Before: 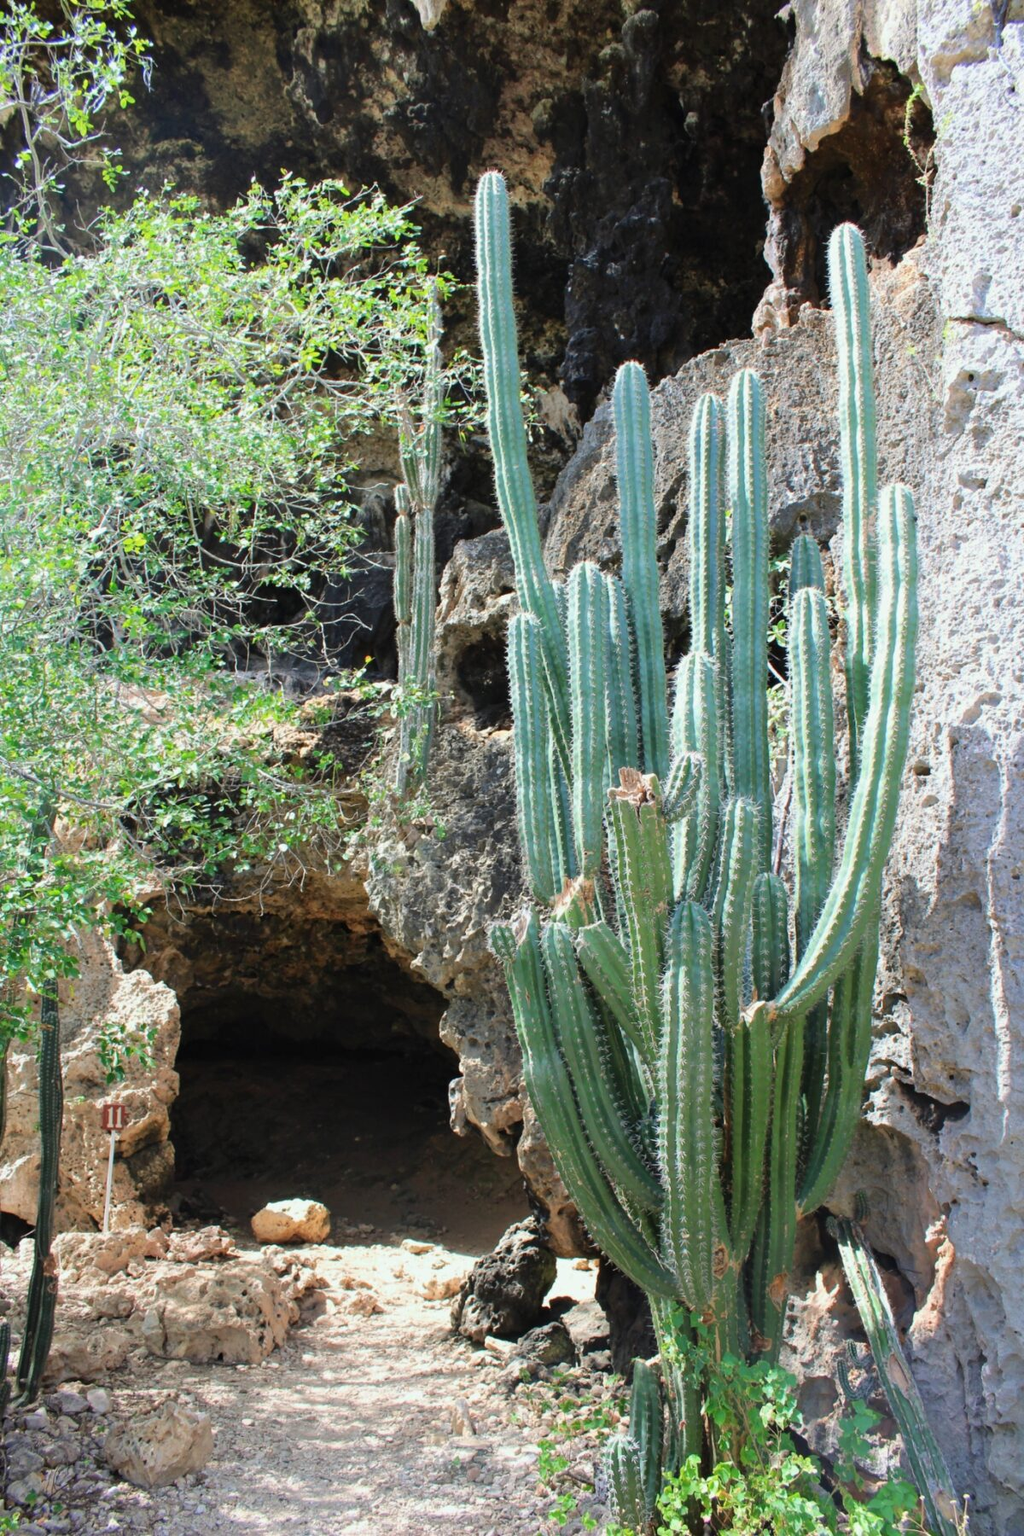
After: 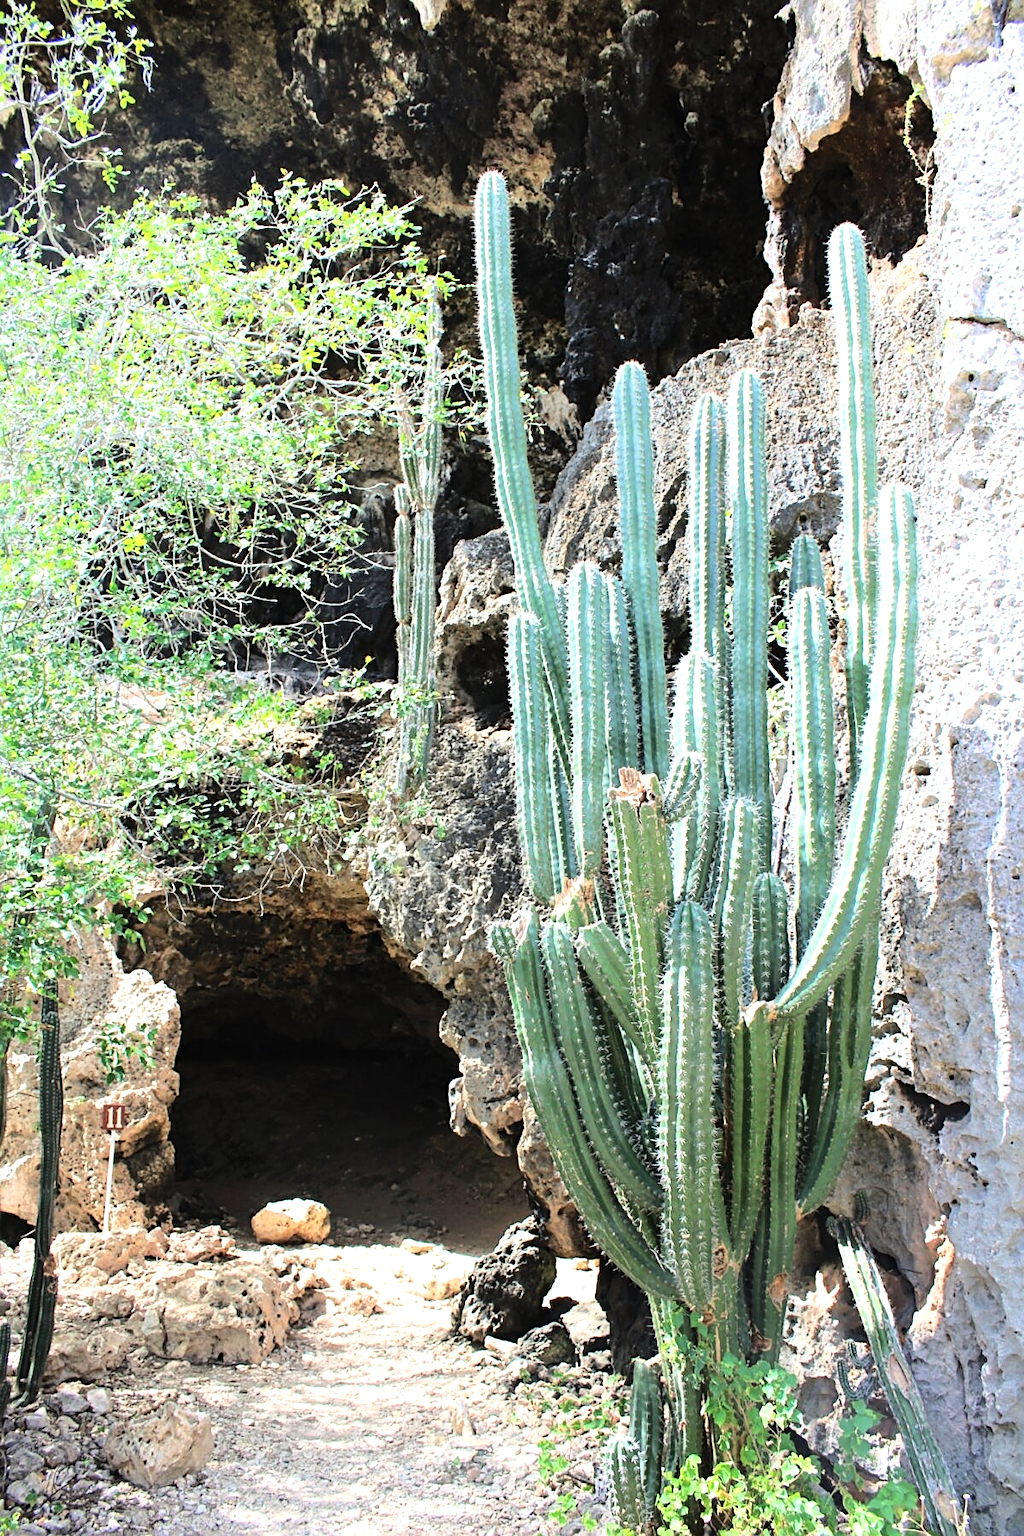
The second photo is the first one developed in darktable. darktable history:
tone equalizer: -8 EV -0.72 EV, -7 EV -0.673 EV, -6 EV -0.595 EV, -5 EV -0.361 EV, -3 EV 0.405 EV, -2 EV 0.6 EV, -1 EV 0.693 EV, +0 EV 0.754 EV, edges refinement/feathering 500, mask exposure compensation -1.57 EV, preserve details no
tone curve: curves: ch0 [(0, 0) (0.003, 0.004) (0.011, 0.015) (0.025, 0.033) (0.044, 0.058) (0.069, 0.091) (0.1, 0.131) (0.136, 0.178) (0.177, 0.232) (0.224, 0.294) (0.277, 0.362) (0.335, 0.434) (0.399, 0.512) (0.468, 0.582) (0.543, 0.646) (0.623, 0.713) (0.709, 0.783) (0.801, 0.876) (0.898, 0.938) (1, 1)], color space Lab, independent channels, preserve colors none
sharpen: on, module defaults
